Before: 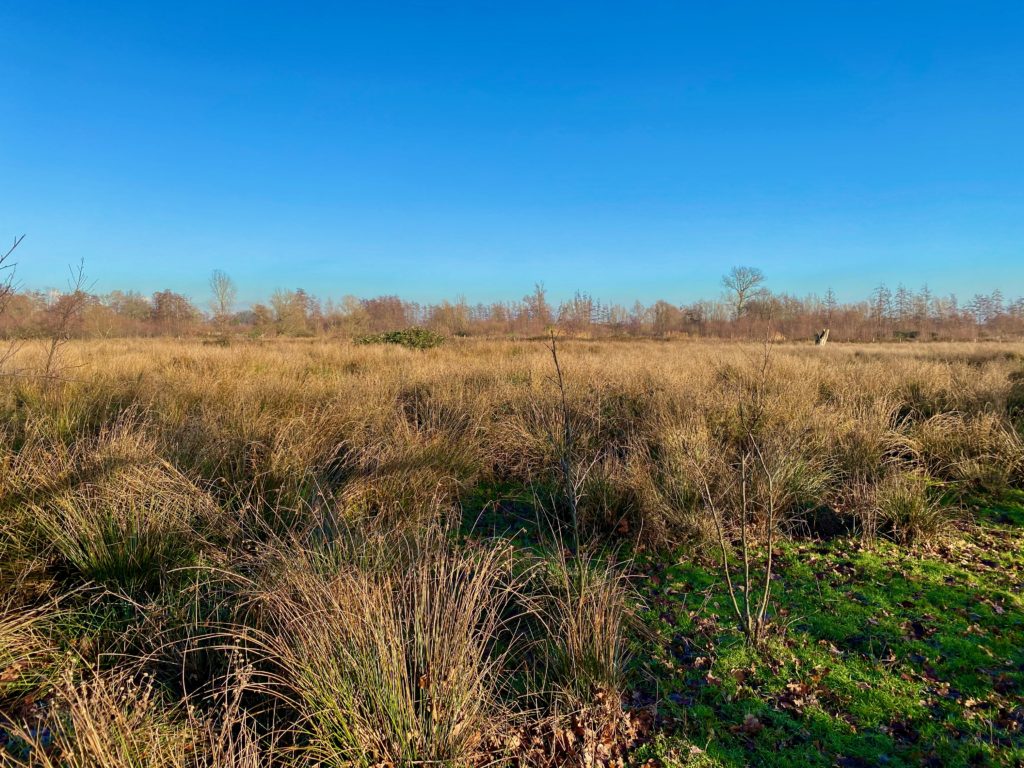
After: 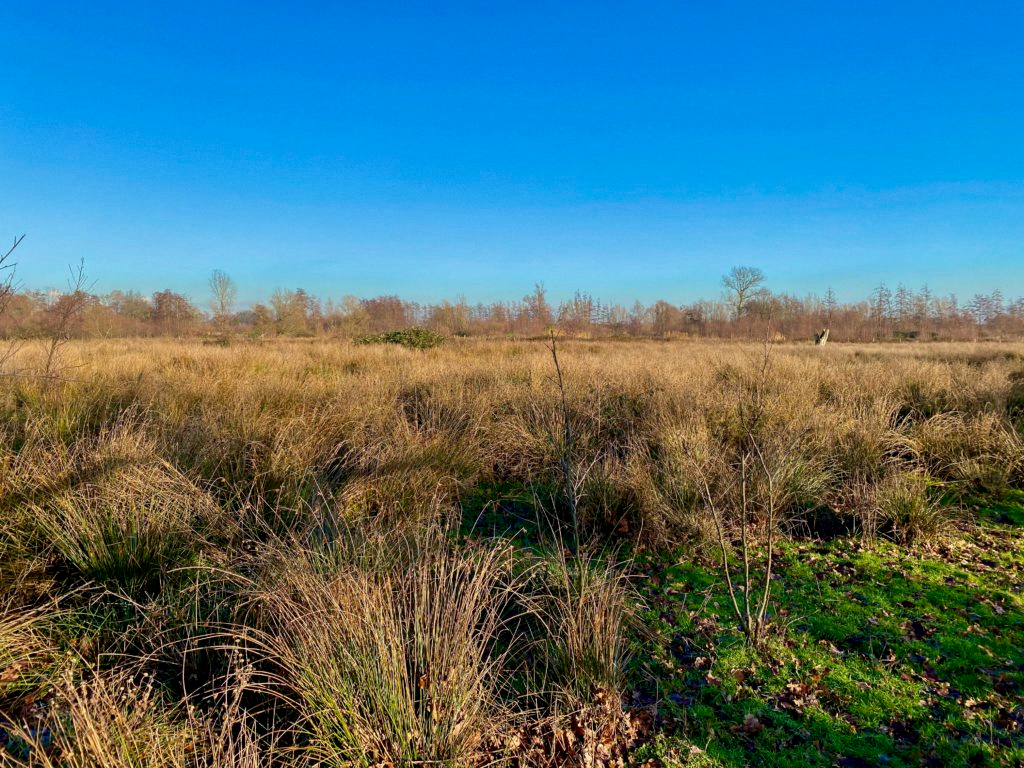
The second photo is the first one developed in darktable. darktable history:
shadows and highlights: radius 108.52, shadows 23.73, highlights -59.32, low approximation 0.01, soften with gaussian
grain: coarseness 14.57 ISO, strength 8.8%
